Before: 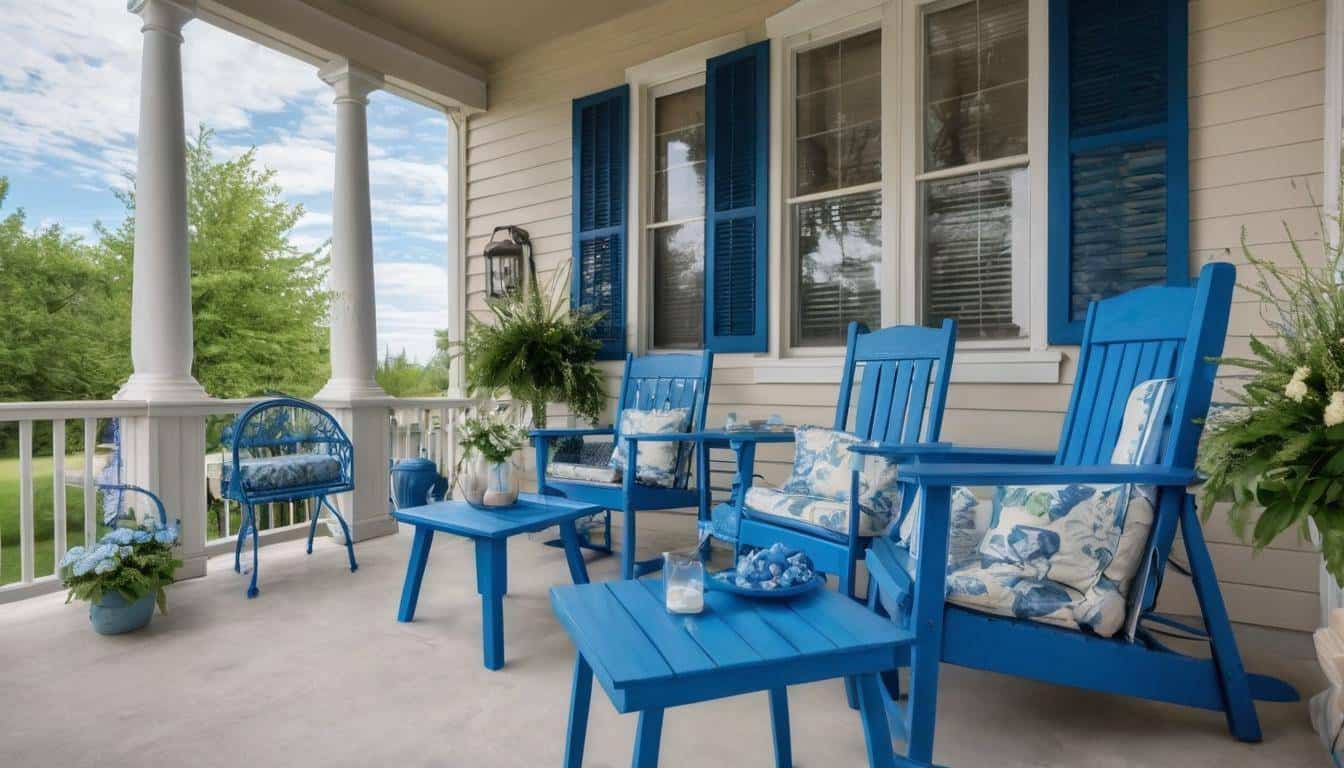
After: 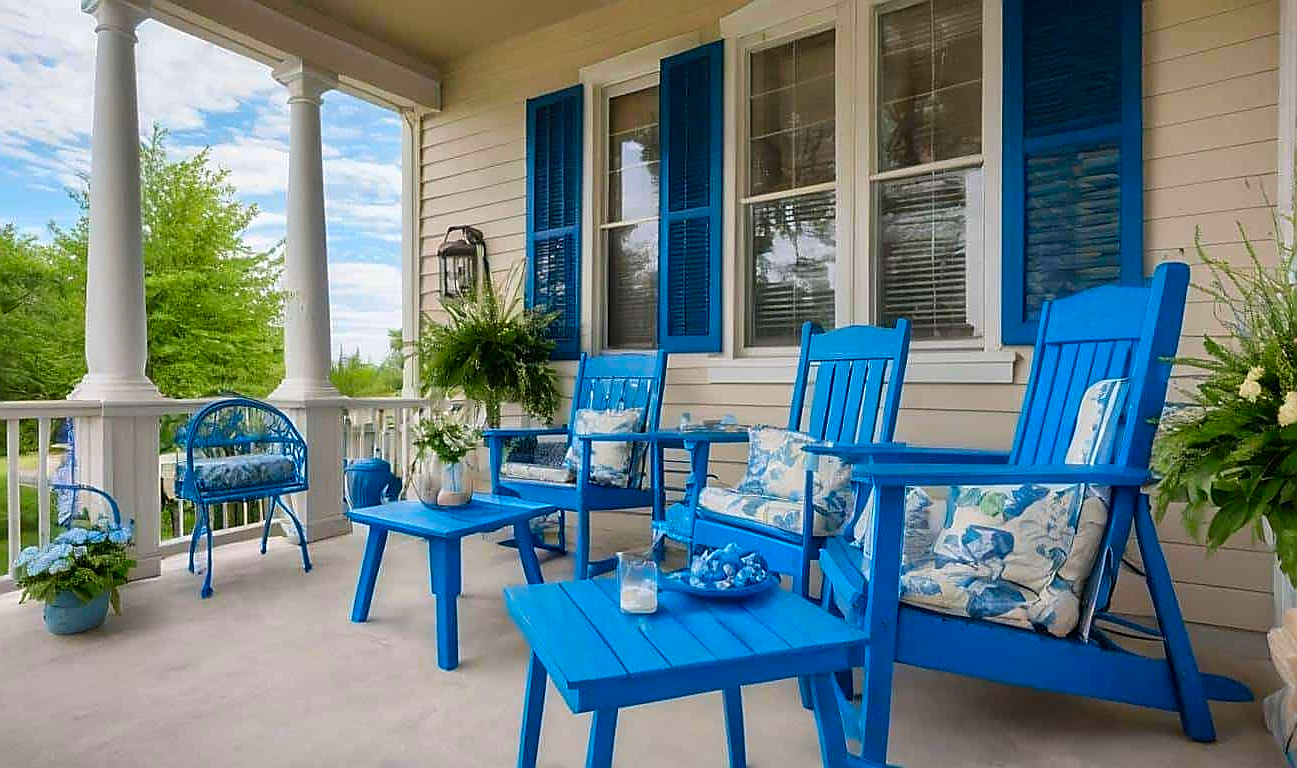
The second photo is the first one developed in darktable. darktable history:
contrast brightness saturation: saturation 0.517
sharpen: radius 1.419, amount 1.248, threshold 0.655
crop and rotate: left 3.431%
